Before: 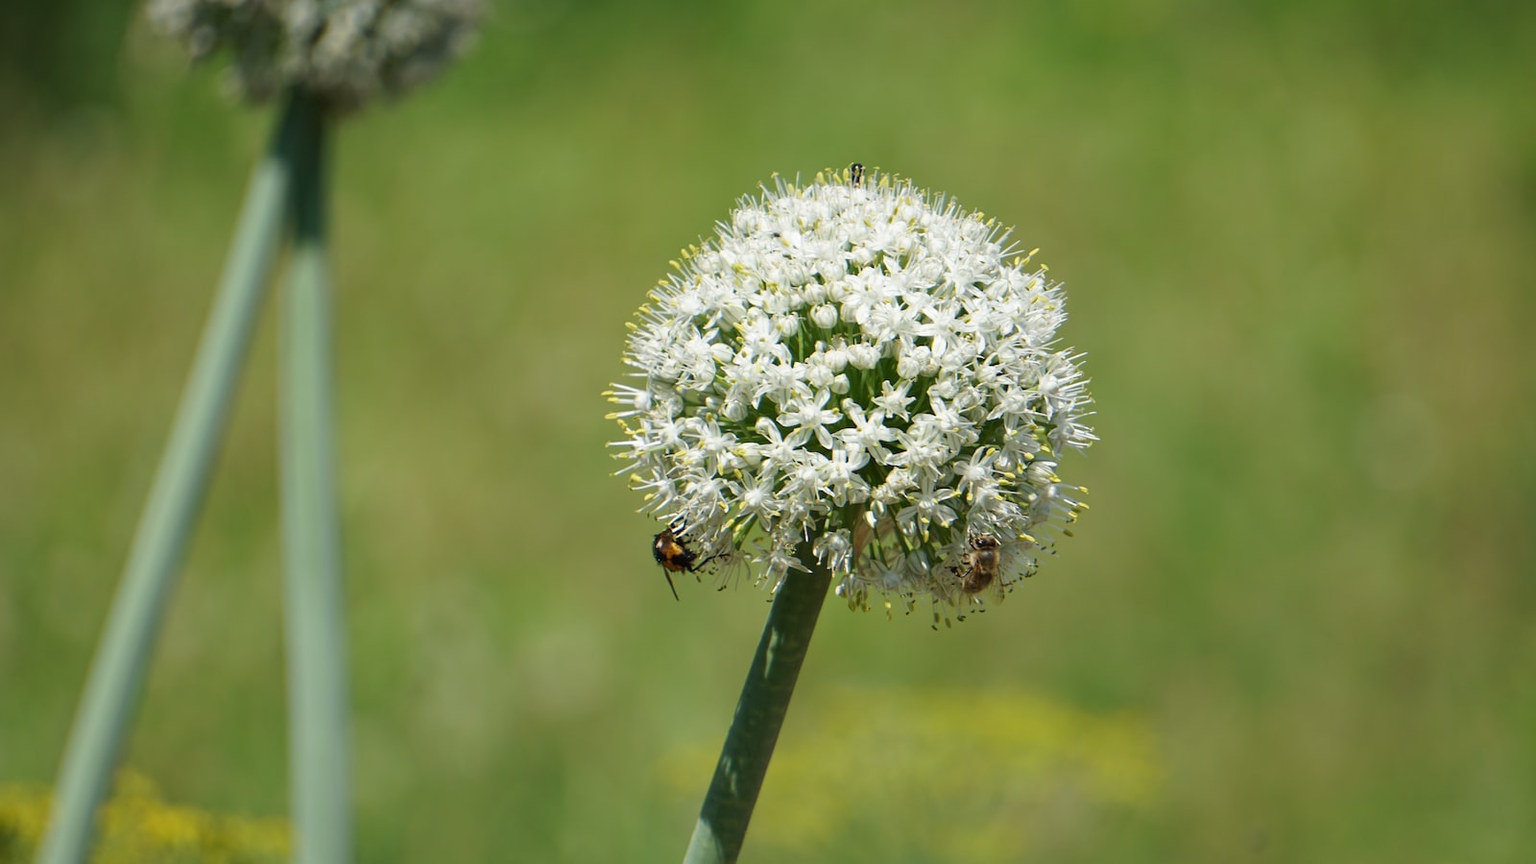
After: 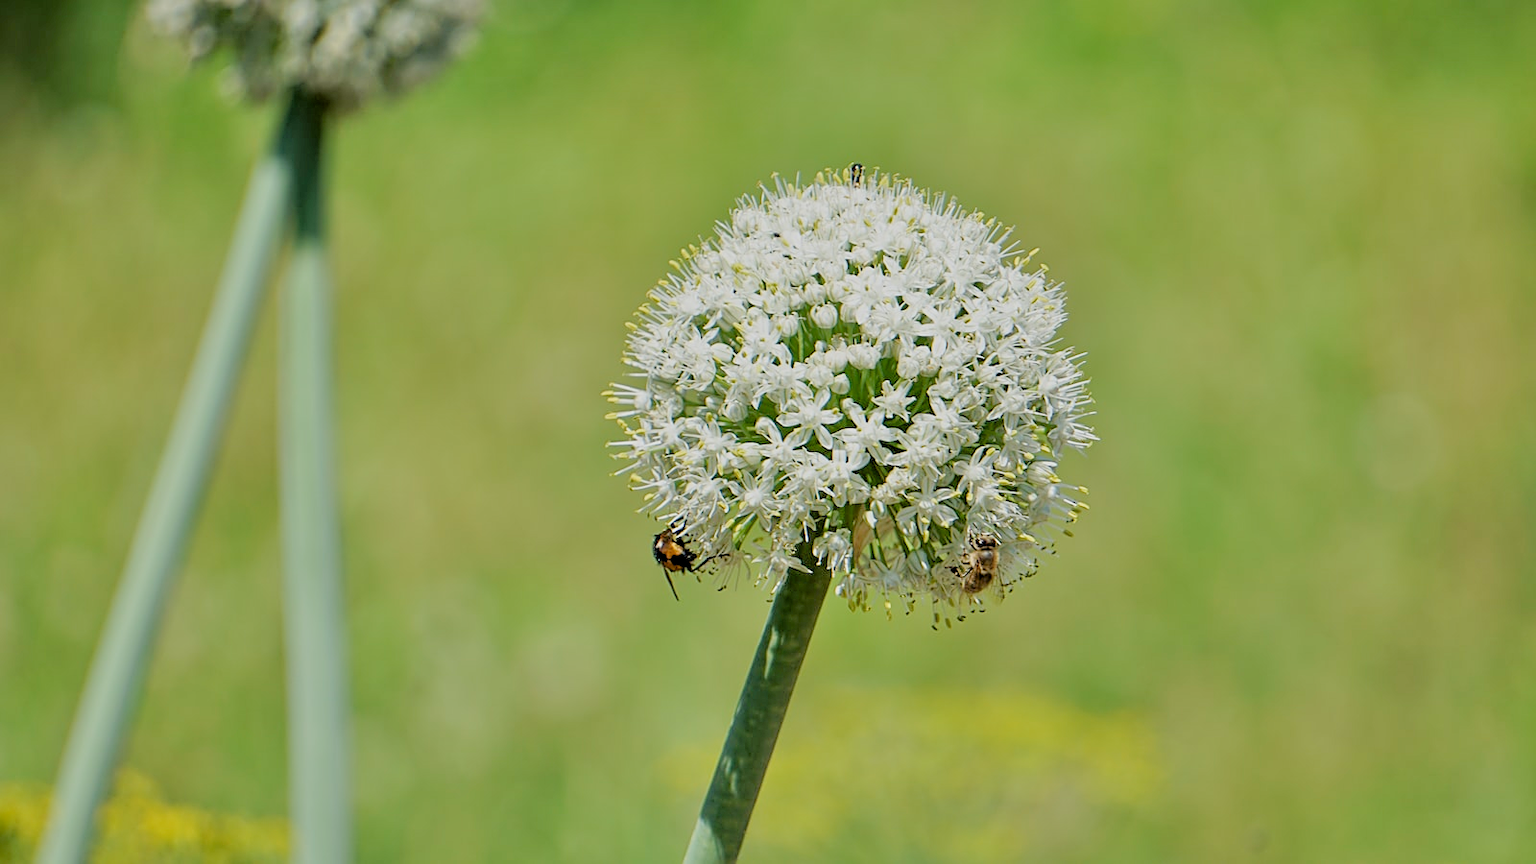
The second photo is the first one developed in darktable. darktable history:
filmic rgb: black relative exposure -7.65 EV, white relative exposure 4.56 EV, hardness 3.61
tone equalizer: -7 EV 0.15 EV, -6 EV 0.6 EV, -5 EV 1.15 EV, -4 EV 1.33 EV, -3 EV 1.15 EV, -2 EV 0.6 EV, -1 EV 0.15 EV, mask exposure compensation -0.5 EV
exposure: black level correction 0.005, exposure 0.001 EV, compensate highlight preservation false
sharpen: on, module defaults
